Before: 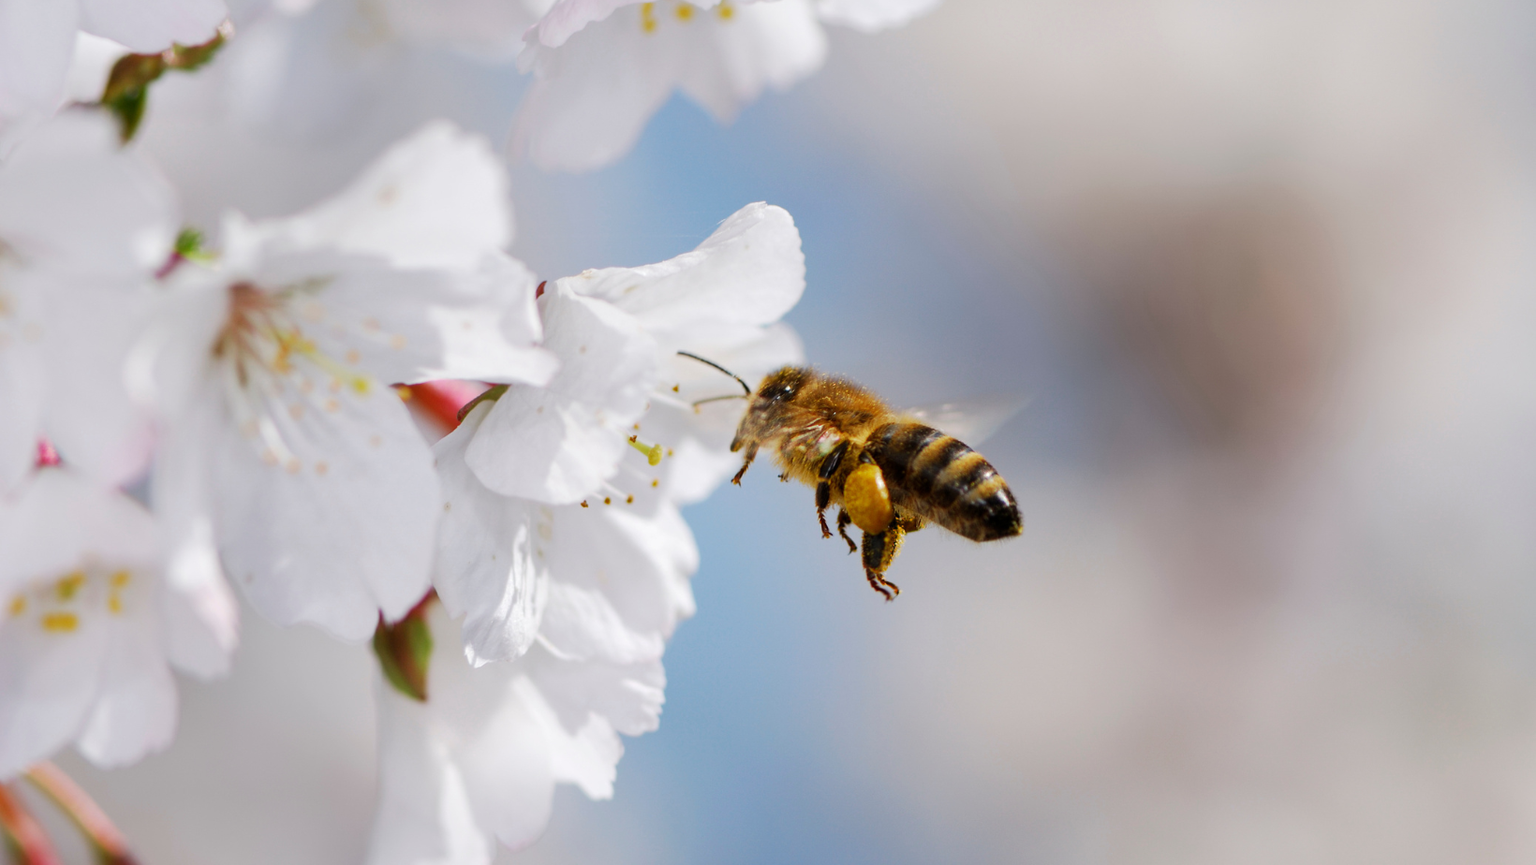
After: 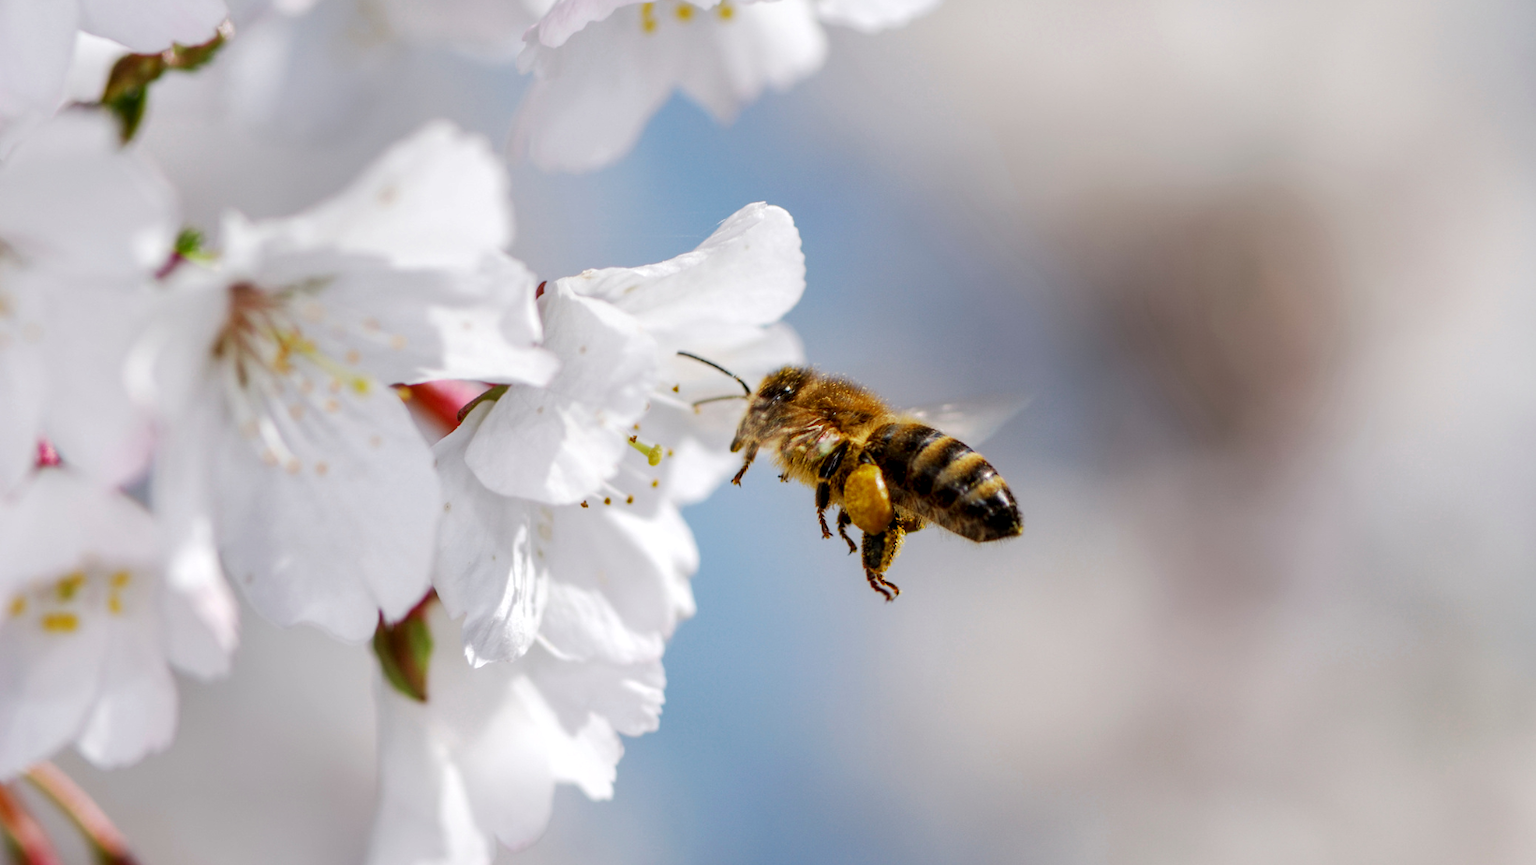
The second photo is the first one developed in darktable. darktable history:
local contrast: highlights 35%, detail 135%
